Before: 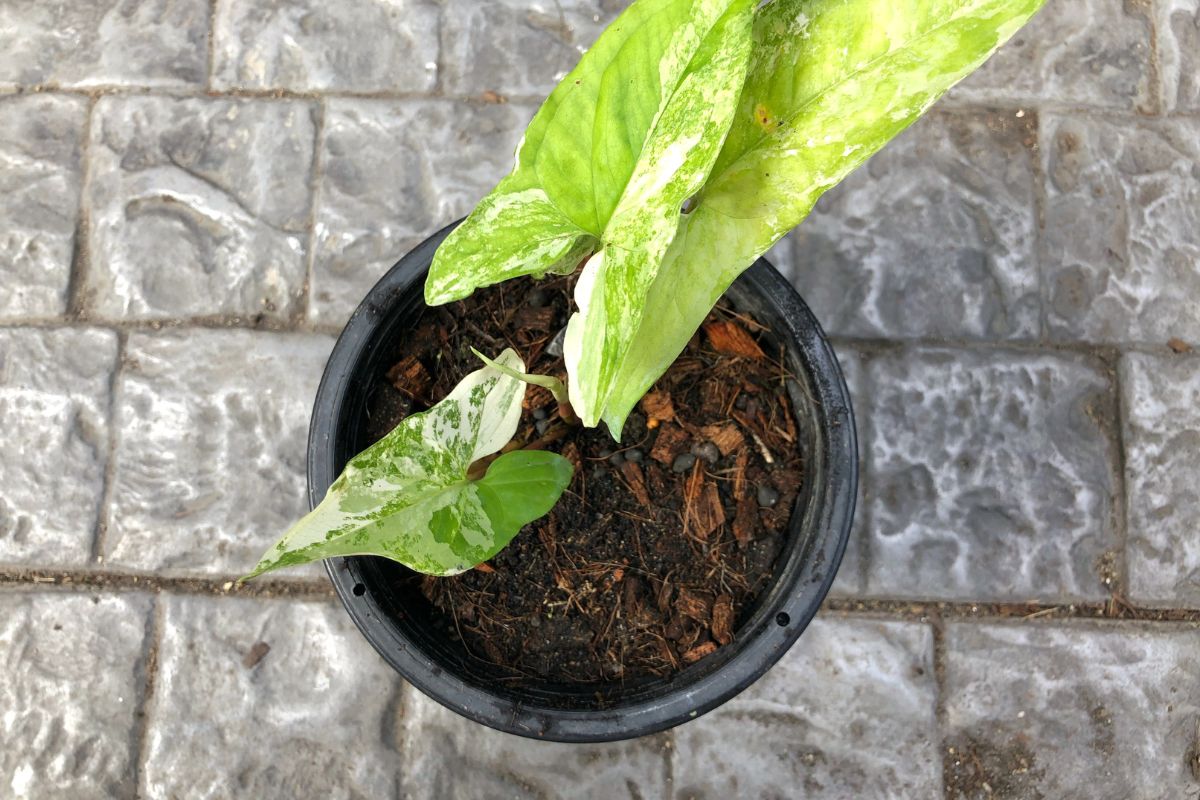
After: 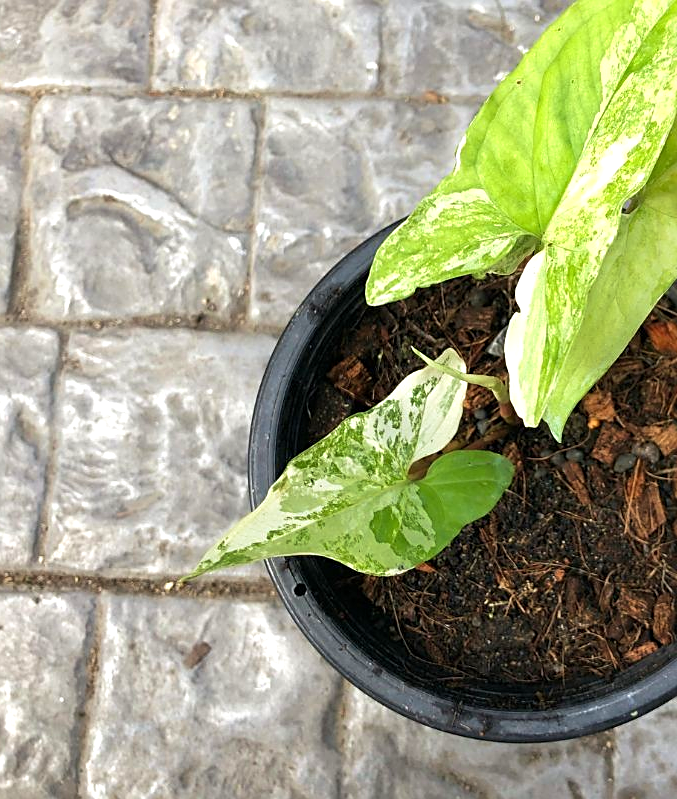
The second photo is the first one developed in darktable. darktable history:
exposure: exposure 0.2 EV, compensate exposure bias true, compensate highlight preservation false
crop: left 4.969%, right 38.541%
sharpen: on, module defaults
velvia: on, module defaults
